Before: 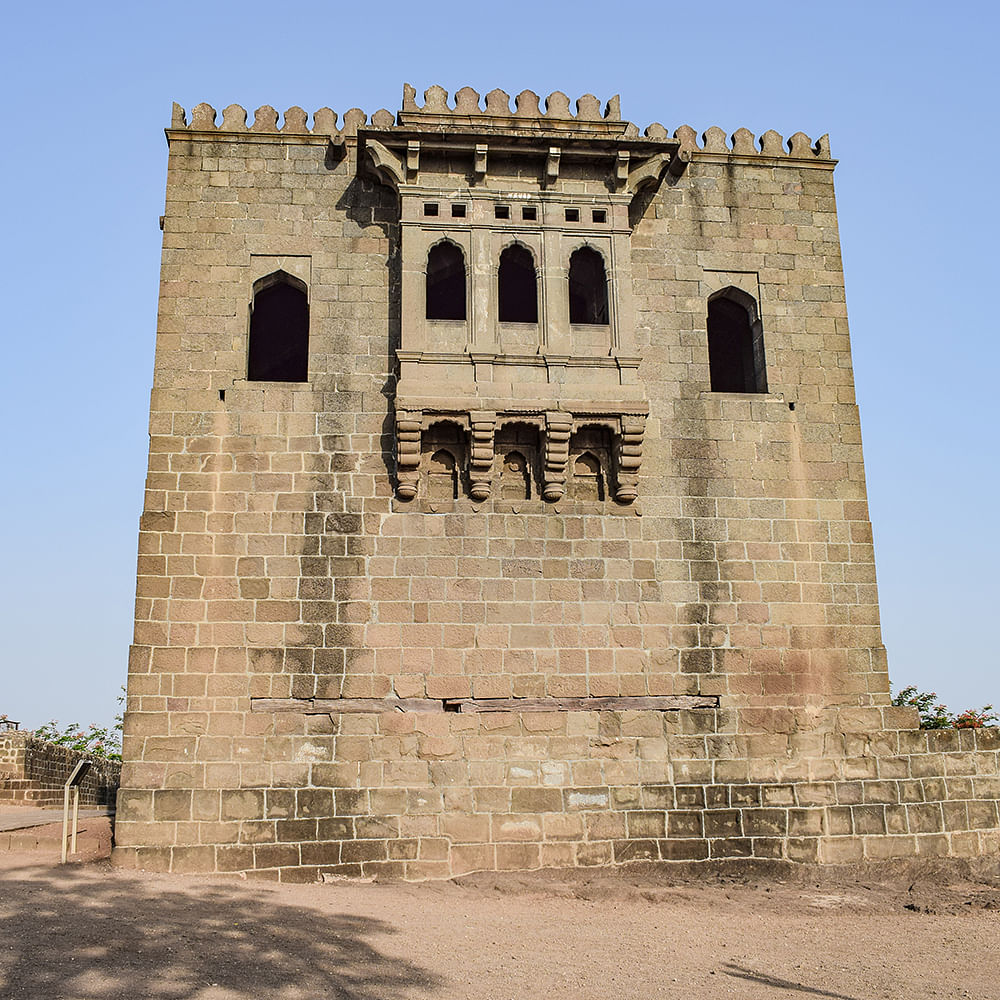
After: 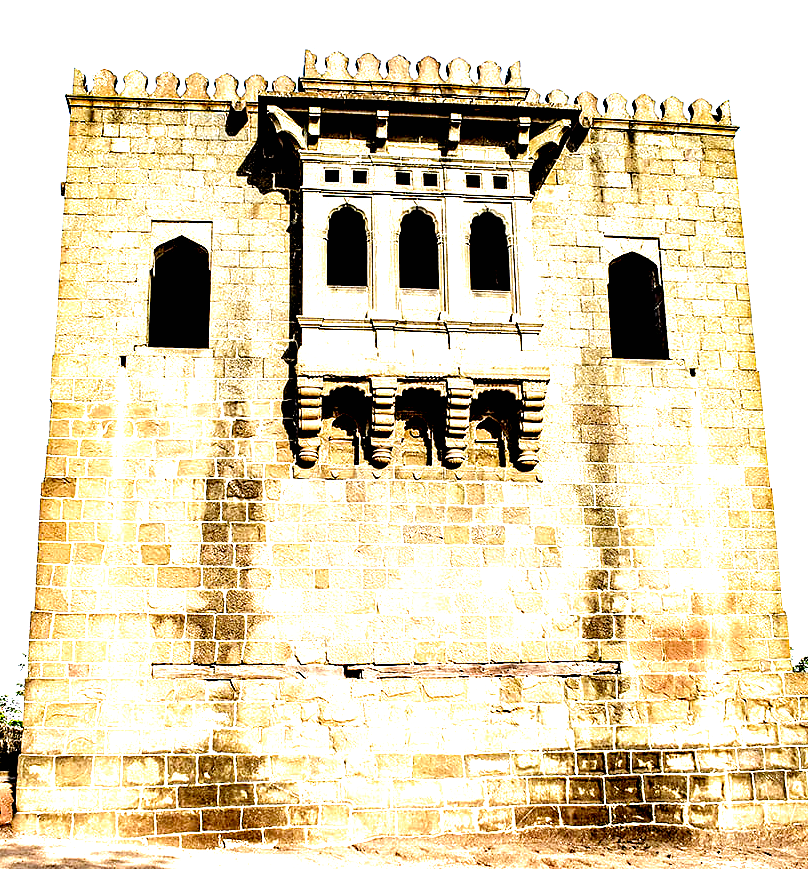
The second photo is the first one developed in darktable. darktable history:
exposure: black level correction 0.035, exposure 0.9 EV, compensate highlight preservation false
crop: left 9.929%, top 3.475%, right 9.188%, bottom 9.529%
filmic rgb: black relative exposure -8.2 EV, white relative exposure 2.2 EV, threshold 3 EV, hardness 7.11, latitude 85.74%, contrast 1.696, highlights saturation mix -4%, shadows ↔ highlights balance -2.69%, preserve chrominance no, color science v5 (2021), contrast in shadows safe, contrast in highlights safe, enable highlight reconstruction true
